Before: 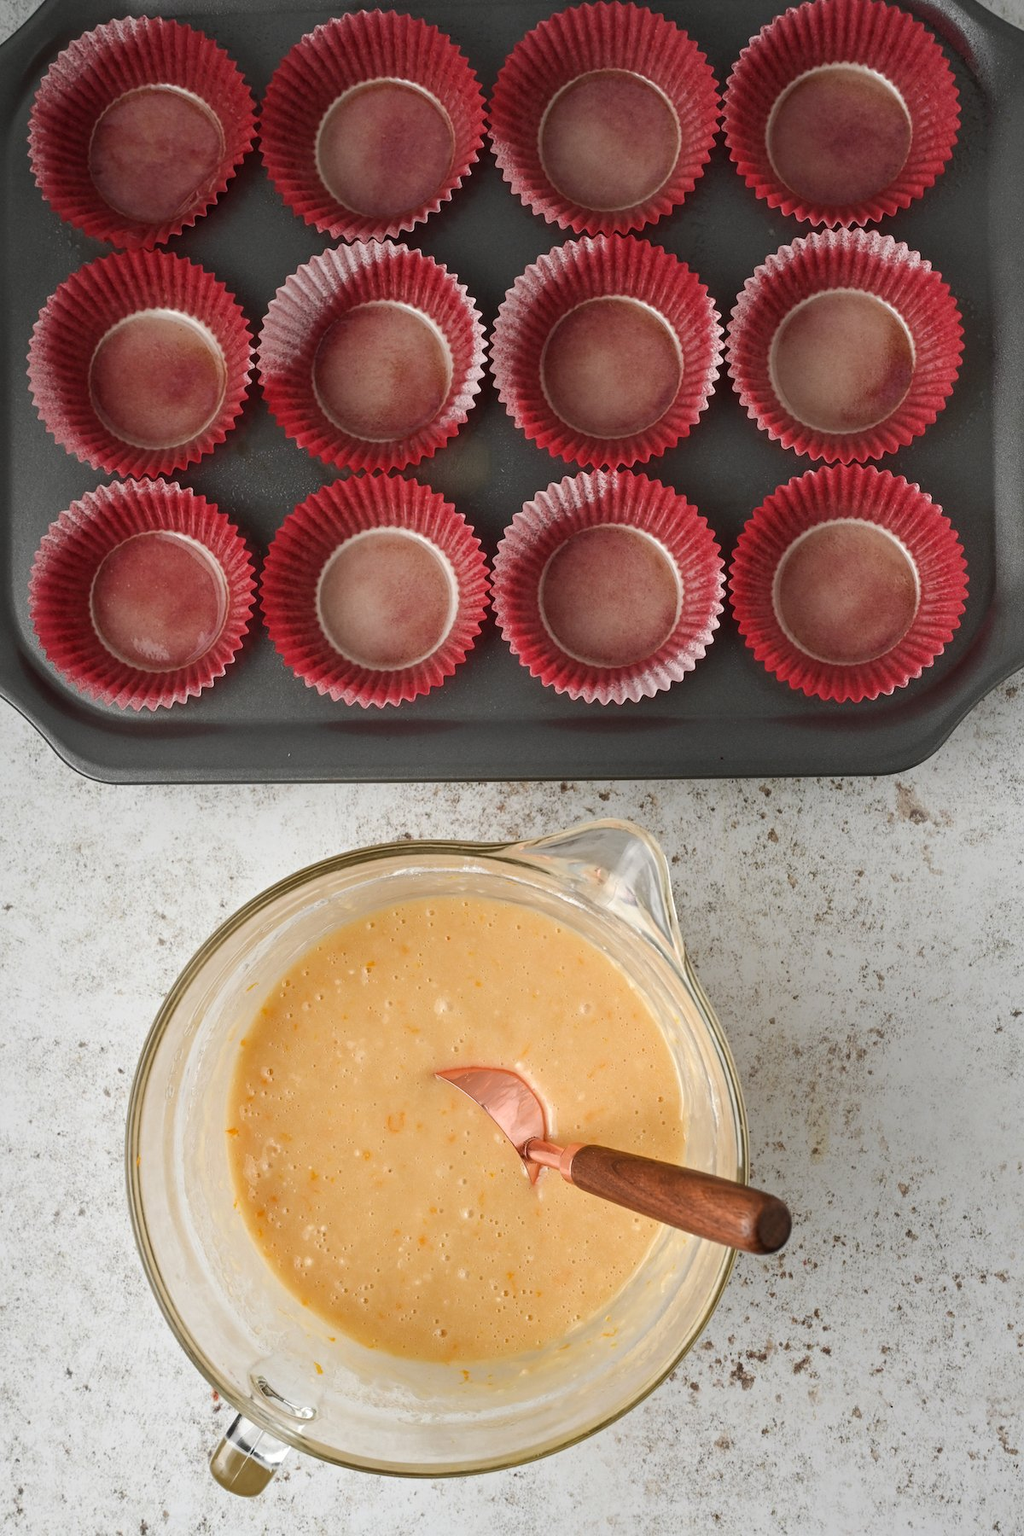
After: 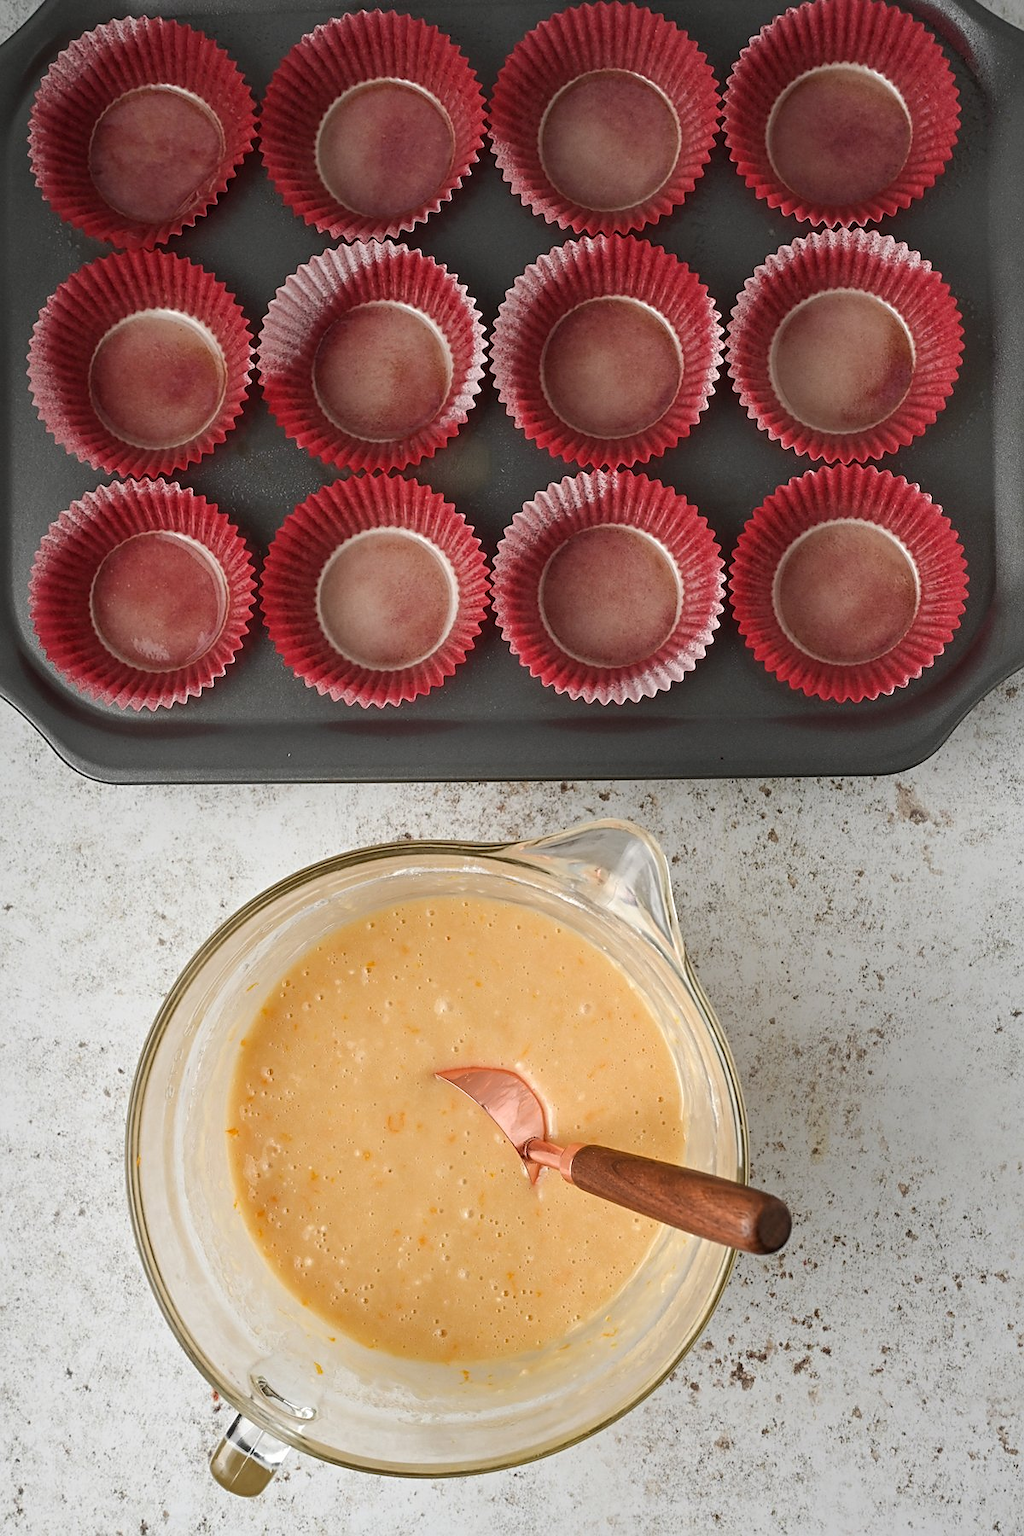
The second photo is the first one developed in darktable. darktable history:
sharpen: radius 1.898, amount 0.408, threshold 1.448
